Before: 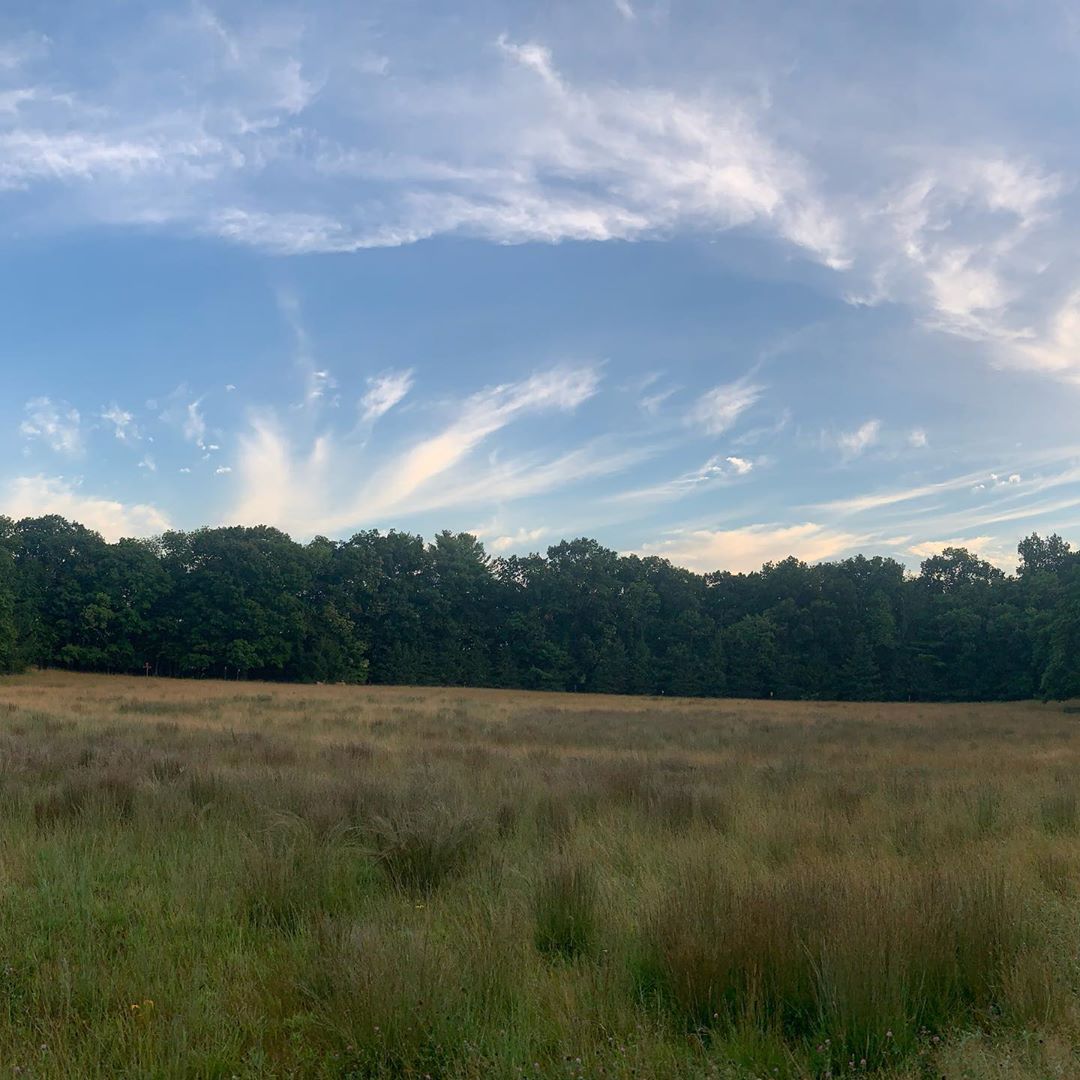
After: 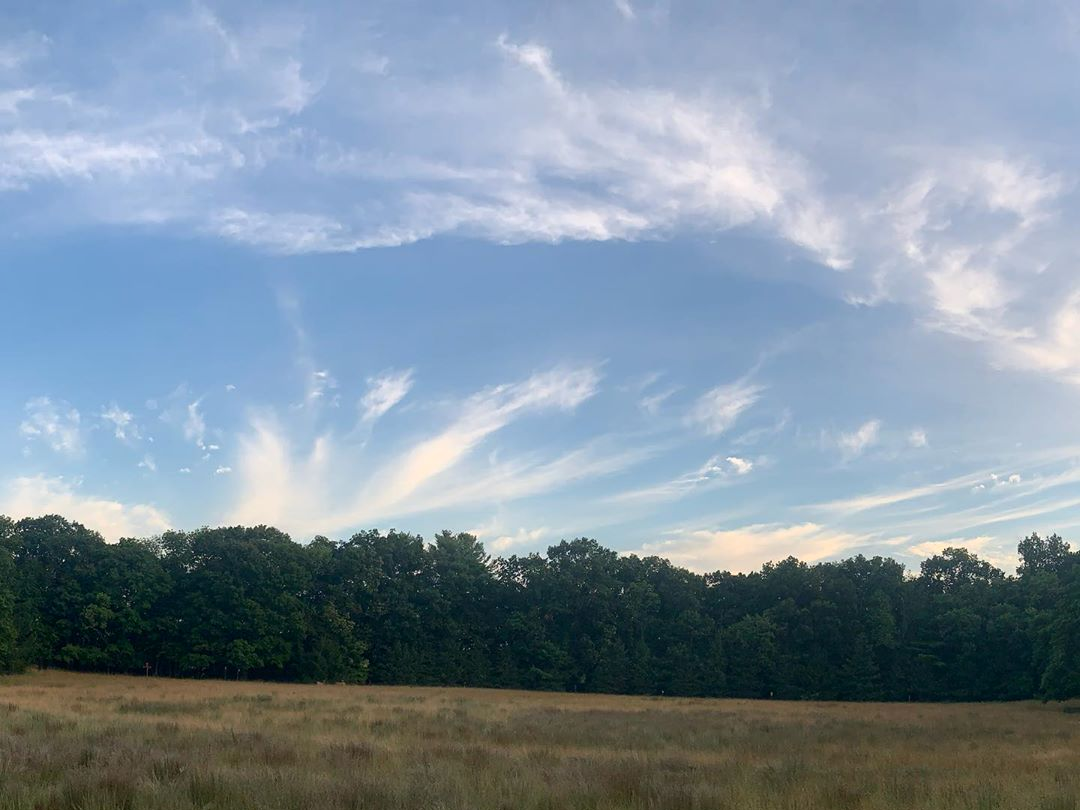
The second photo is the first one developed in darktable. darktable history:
crop: bottom 24.994%
shadows and highlights: shadows -29.75, highlights 29.98
